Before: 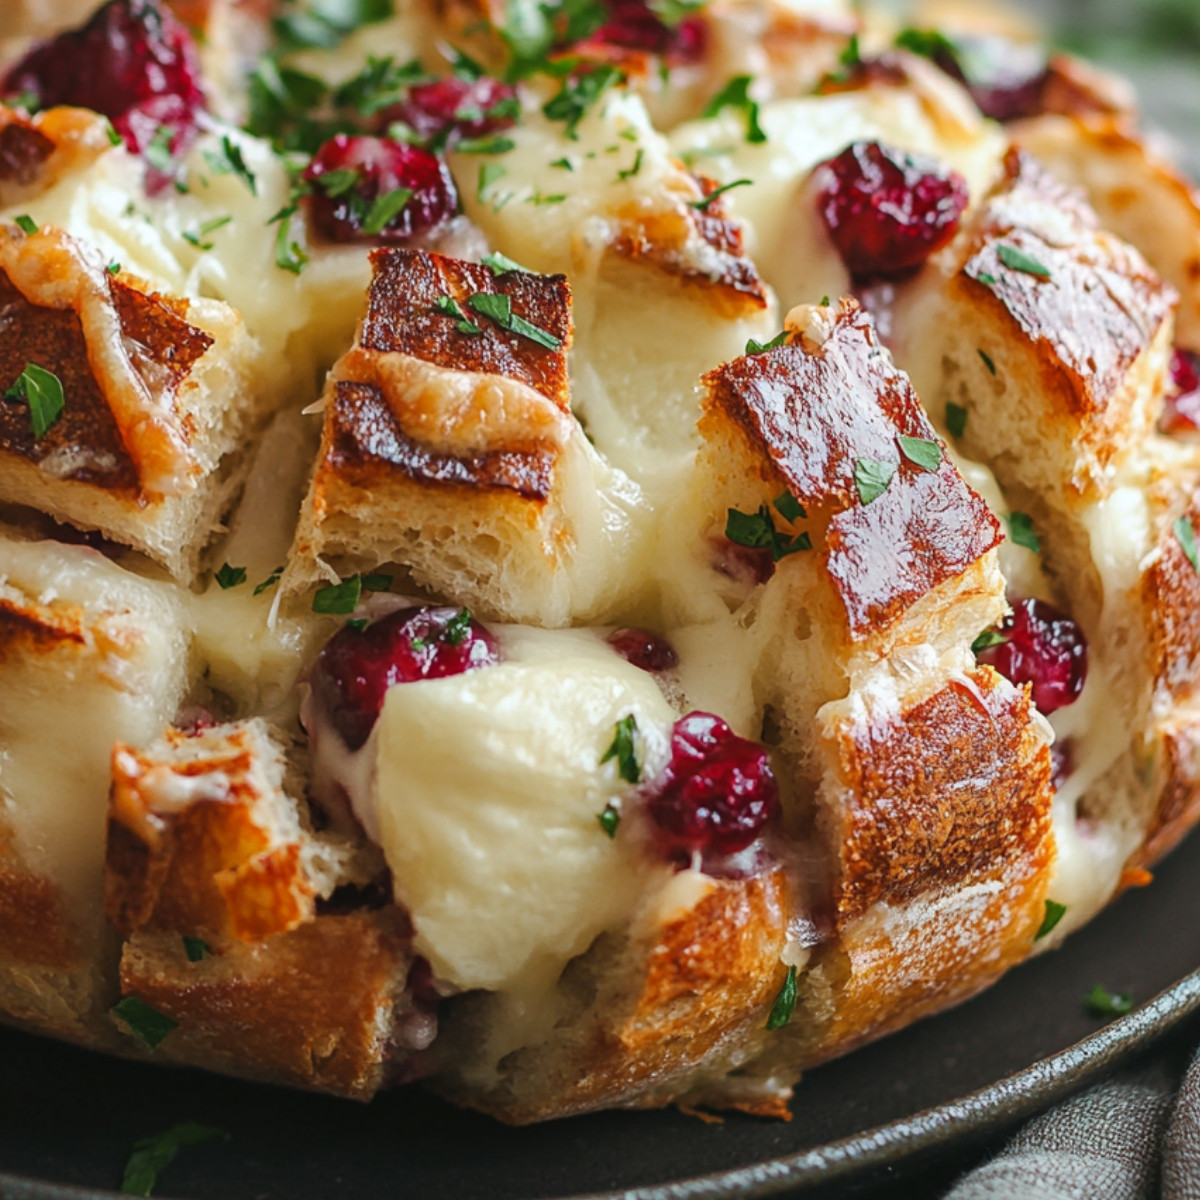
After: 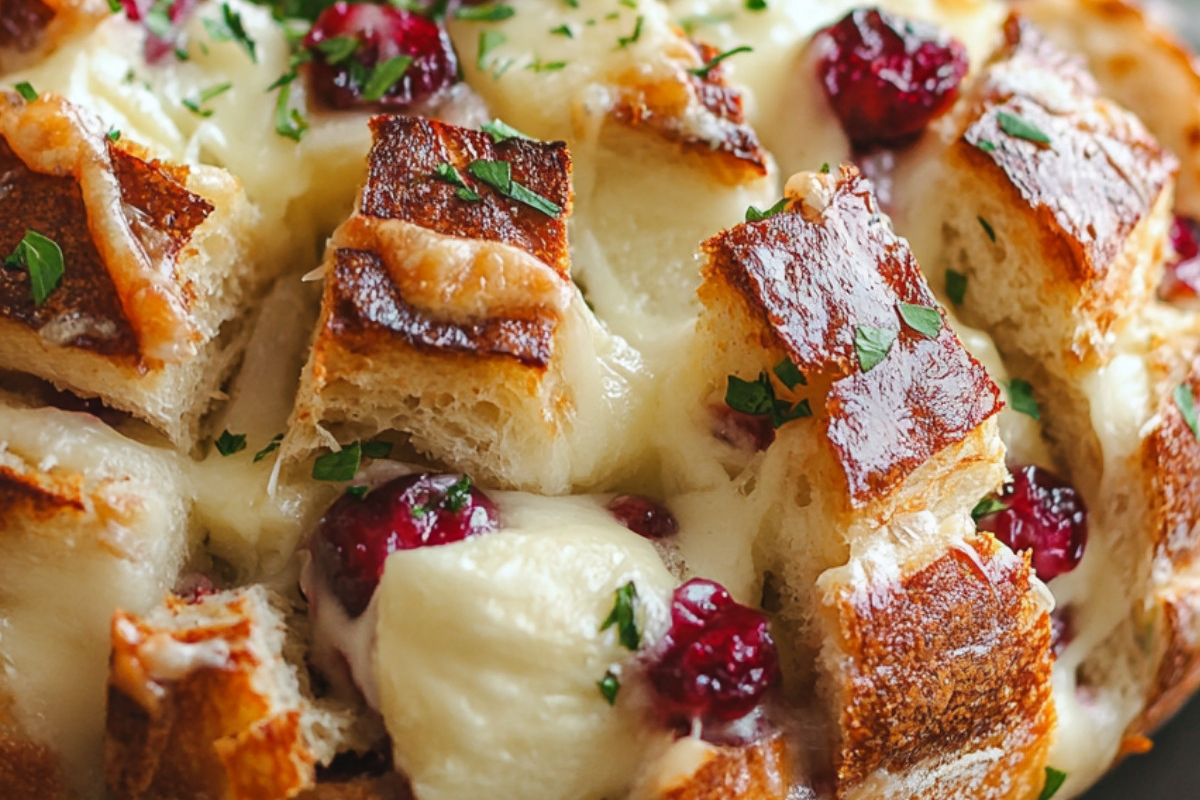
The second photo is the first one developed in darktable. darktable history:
crop: top 11.166%, bottom 22.168%
